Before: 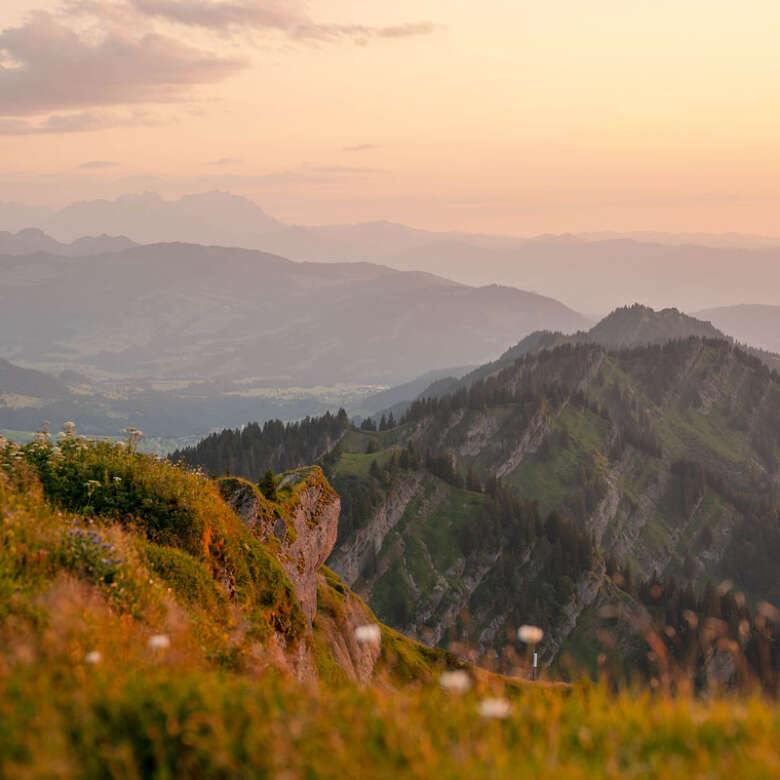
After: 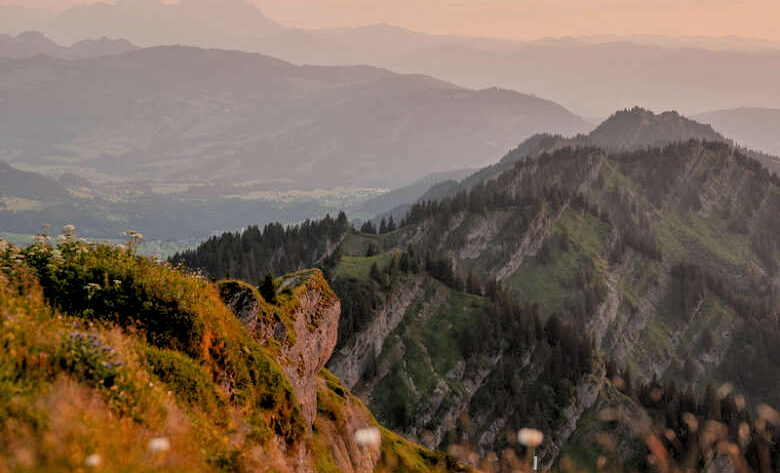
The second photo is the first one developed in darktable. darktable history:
filmic rgb: black relative exposure -5.83 EV, white relative exposure 3.4 EV, hardness 3.68
exposure: black level correction 0.001, compensate highlight preservation false
local contrast: on, module defaults
crop and rotate: top 25.357%, bottom 13.942%
